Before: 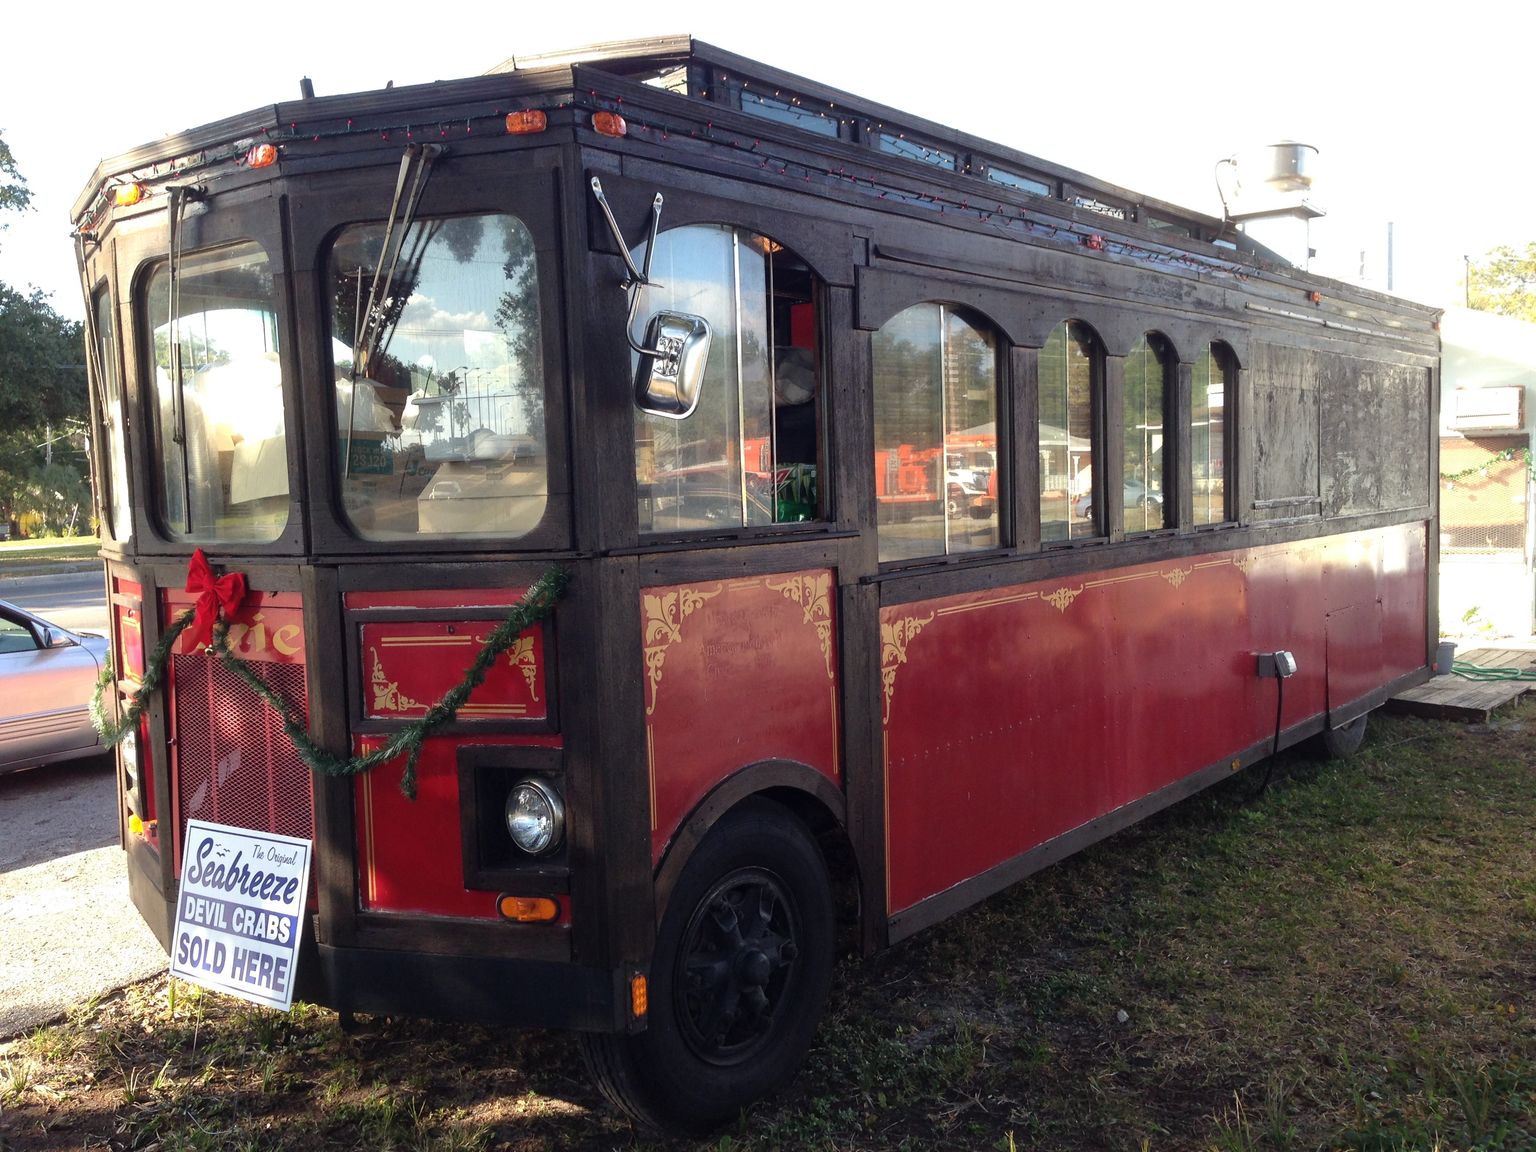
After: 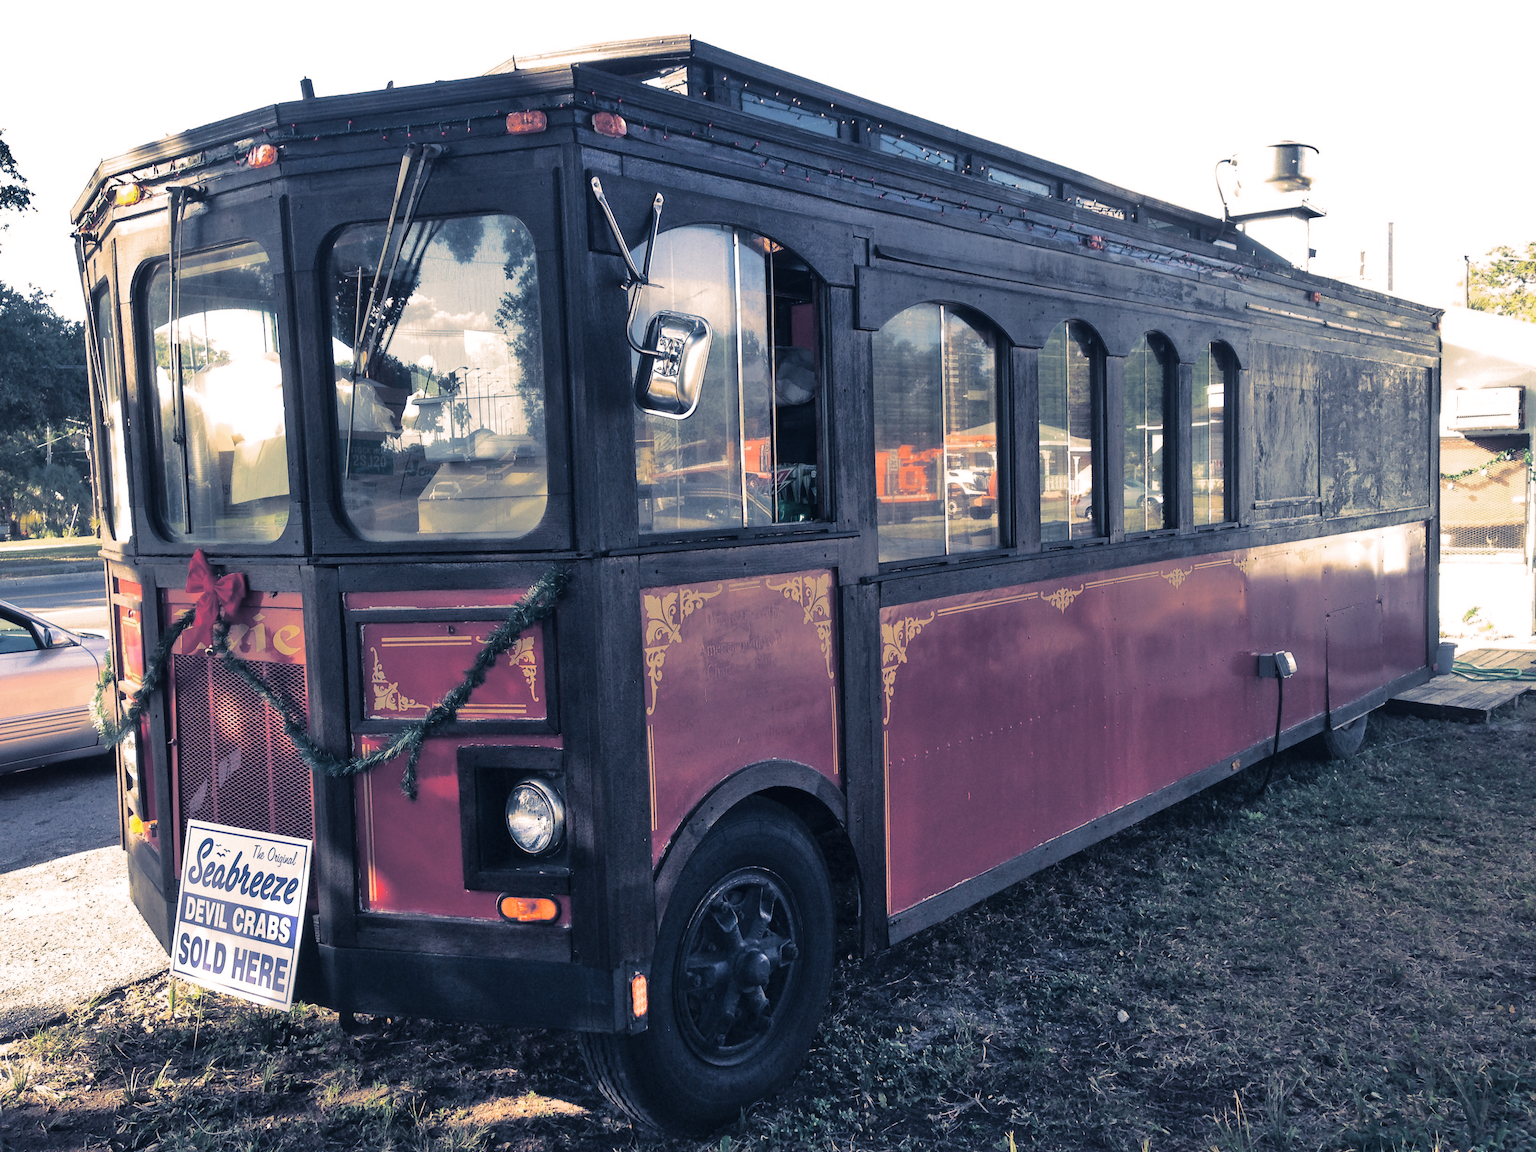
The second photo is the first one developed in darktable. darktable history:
split-toning: shadows › hue 226.8°, shadows › saturation 0.56, highlights › hue 28.8°, balance -40, compress 0%
shadows and highlights: shadows 60, soften with gaussian
